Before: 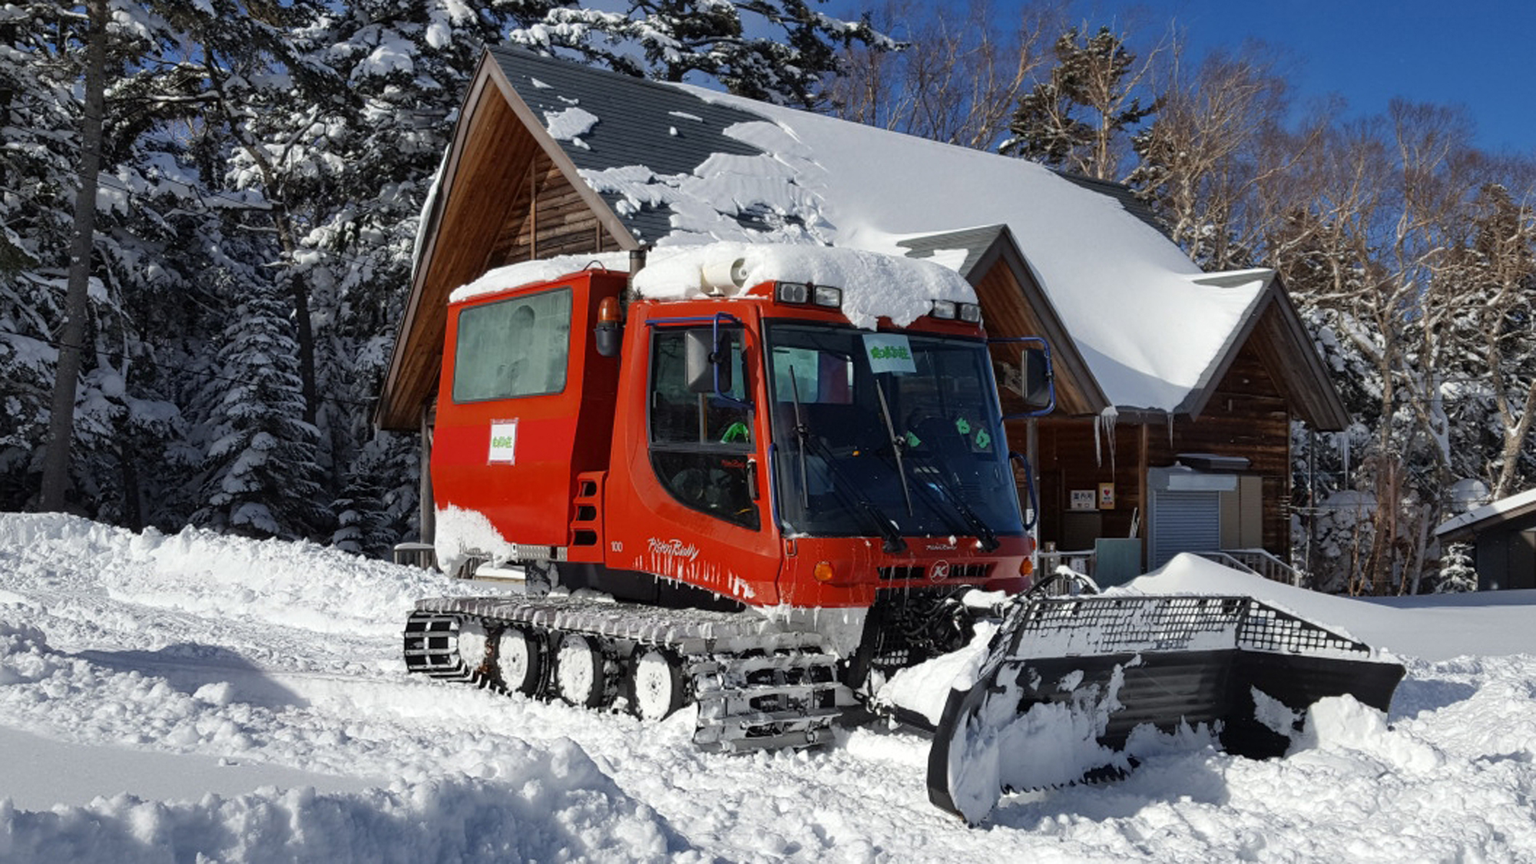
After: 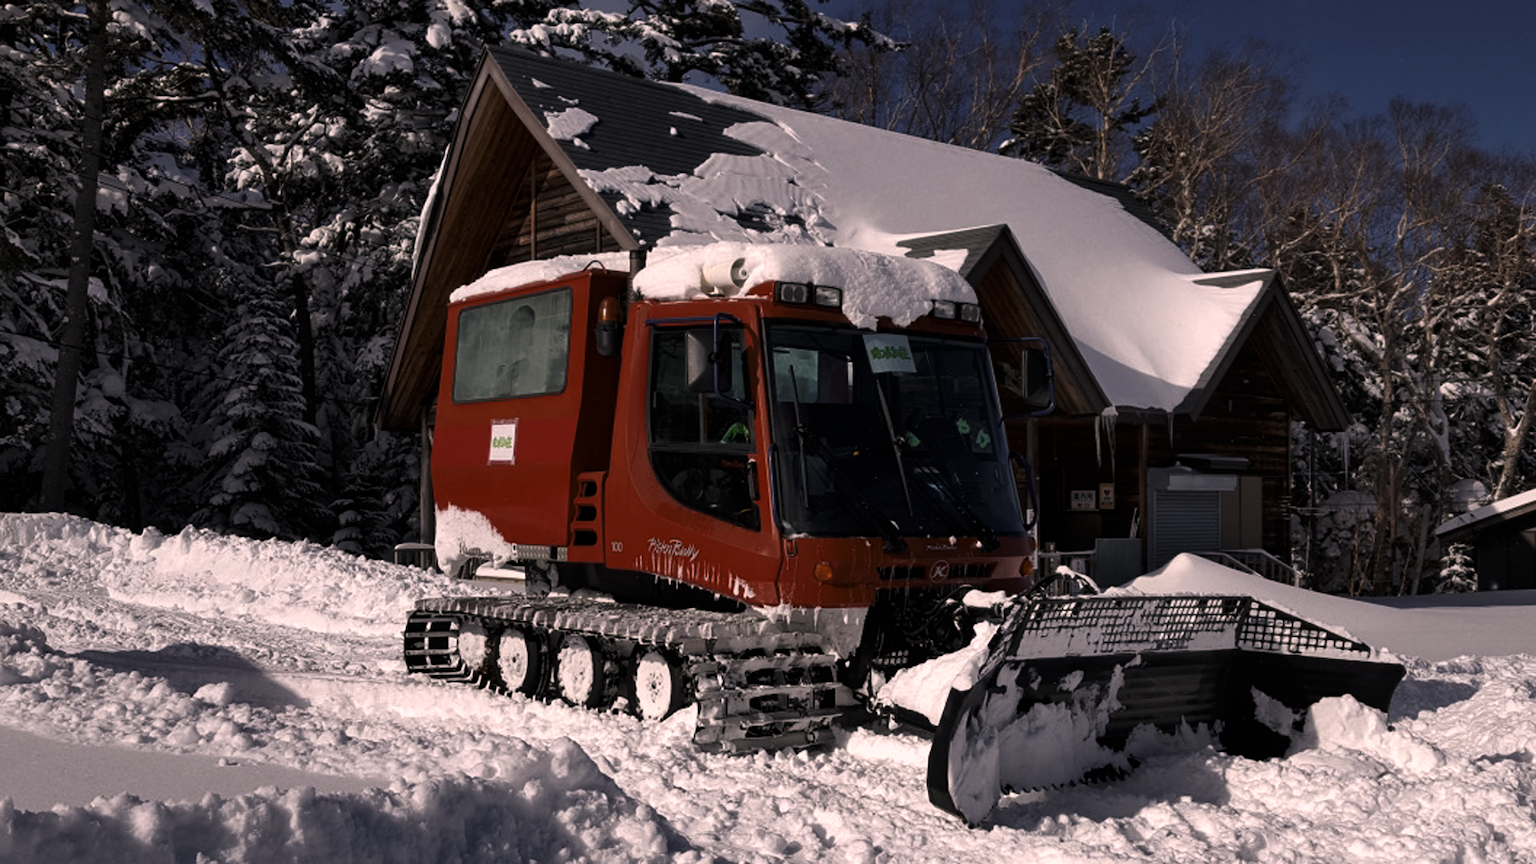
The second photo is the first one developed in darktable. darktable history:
color correction: highlights a* 12.35, highlights b* 5.44
levels: levels [0, 0.618, 1]
